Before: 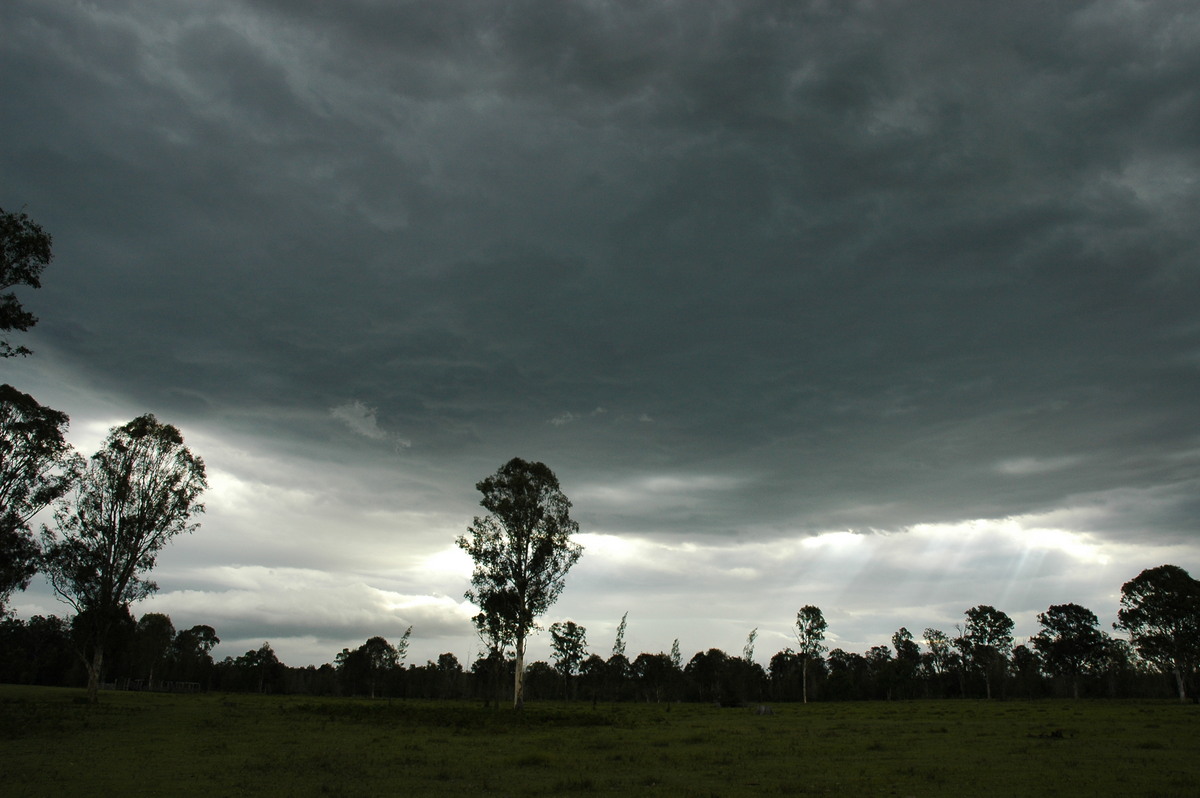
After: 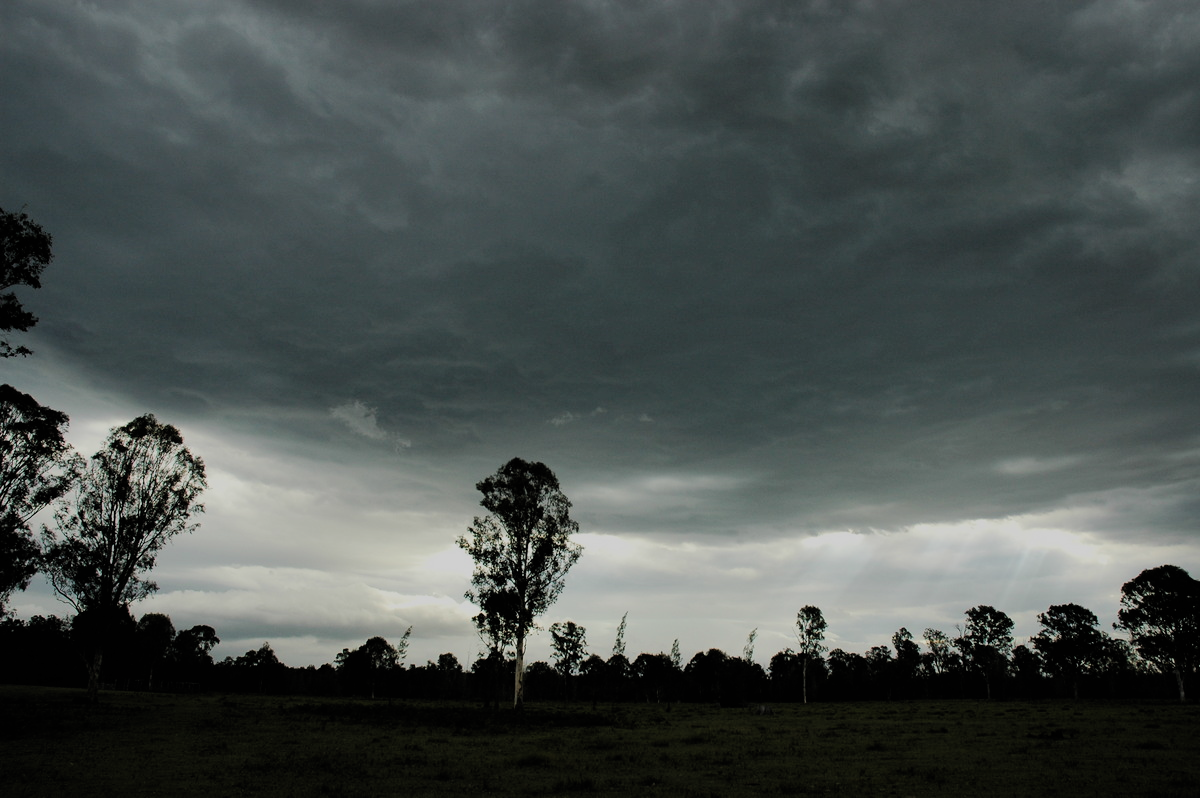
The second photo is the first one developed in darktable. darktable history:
filmic rgb: black relative exposure -6.91 EV, white relative exposure 5.62 EV, hardness 2.86, add noise in highlights 0.001, color science v3 (2019), use custom middle-gray values true, contrast in highlights soft
